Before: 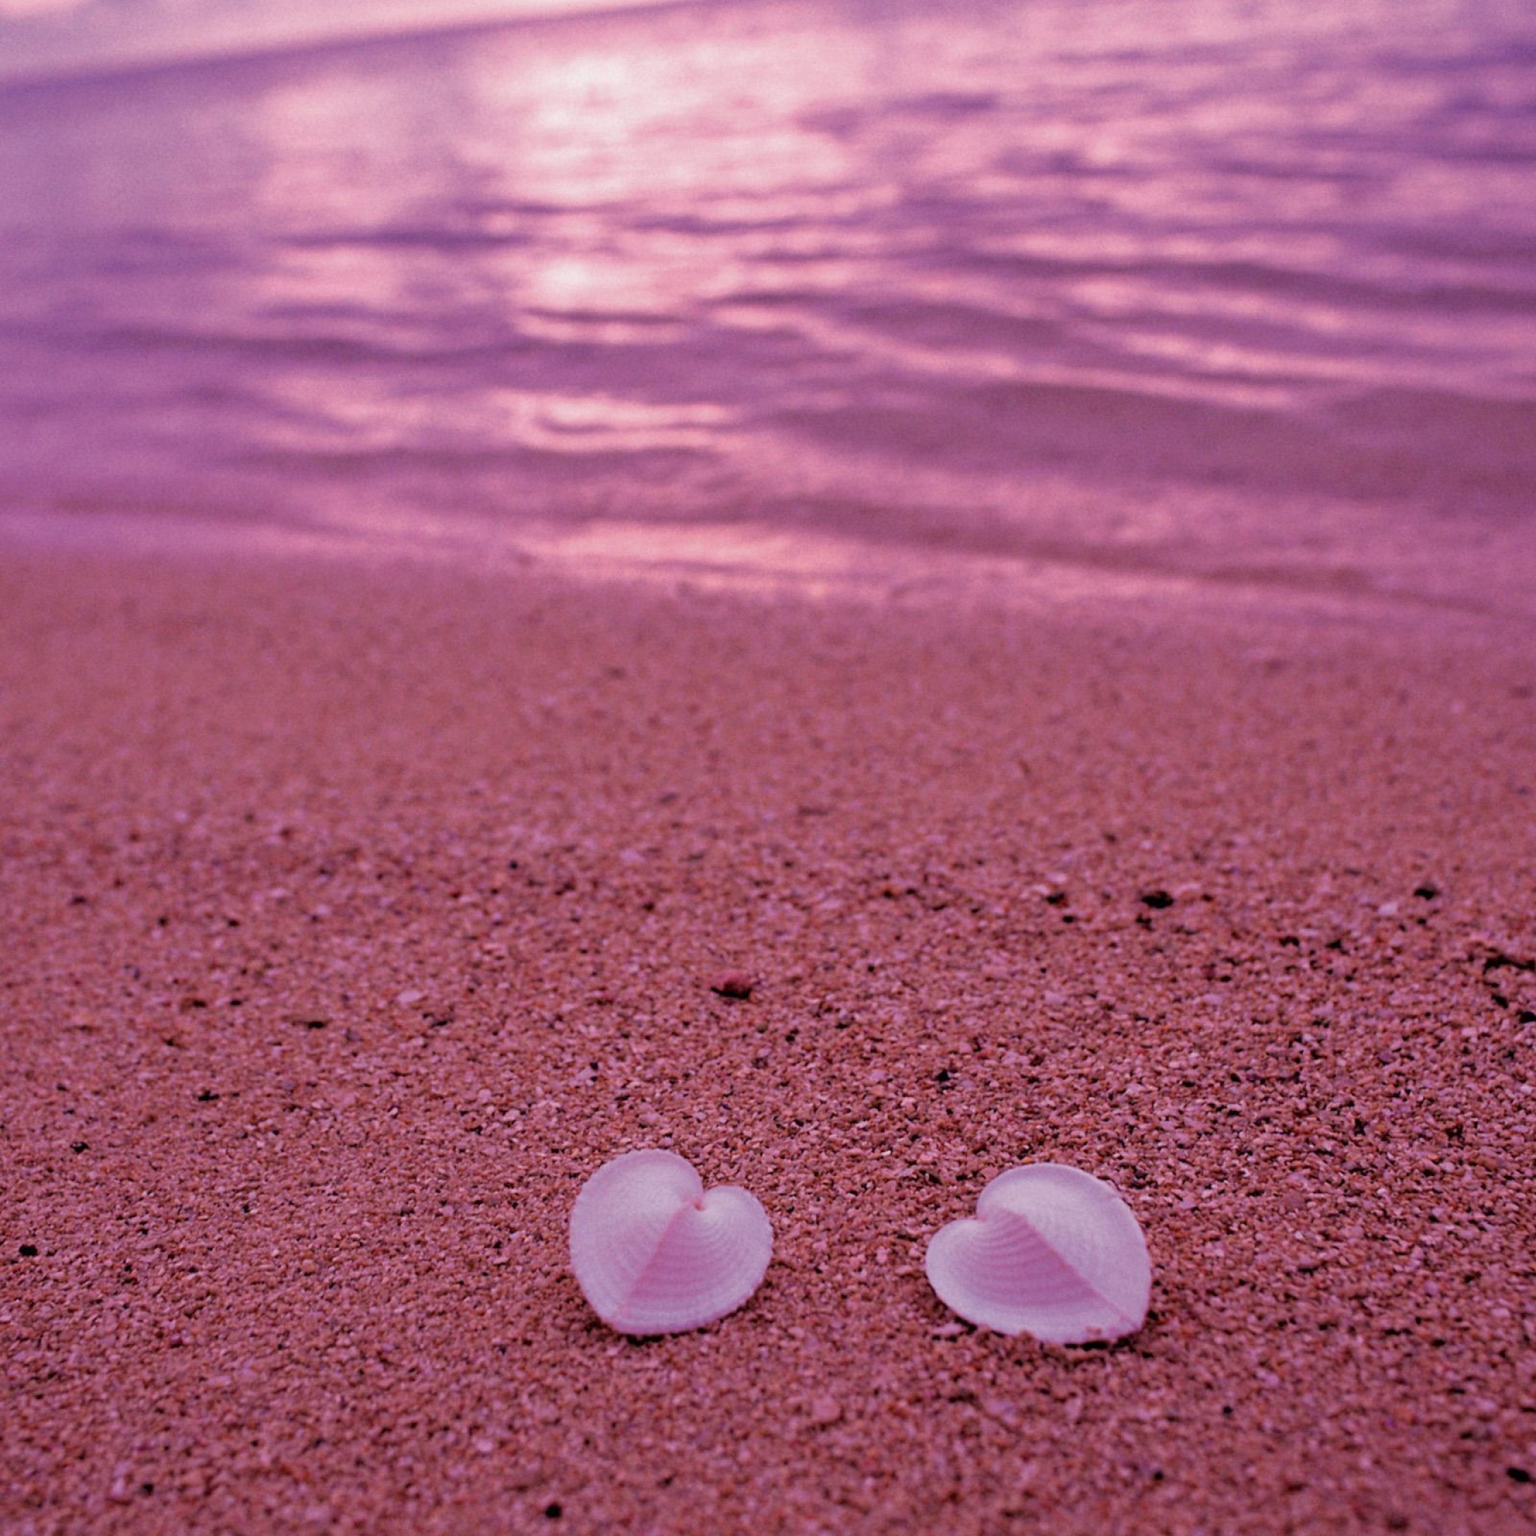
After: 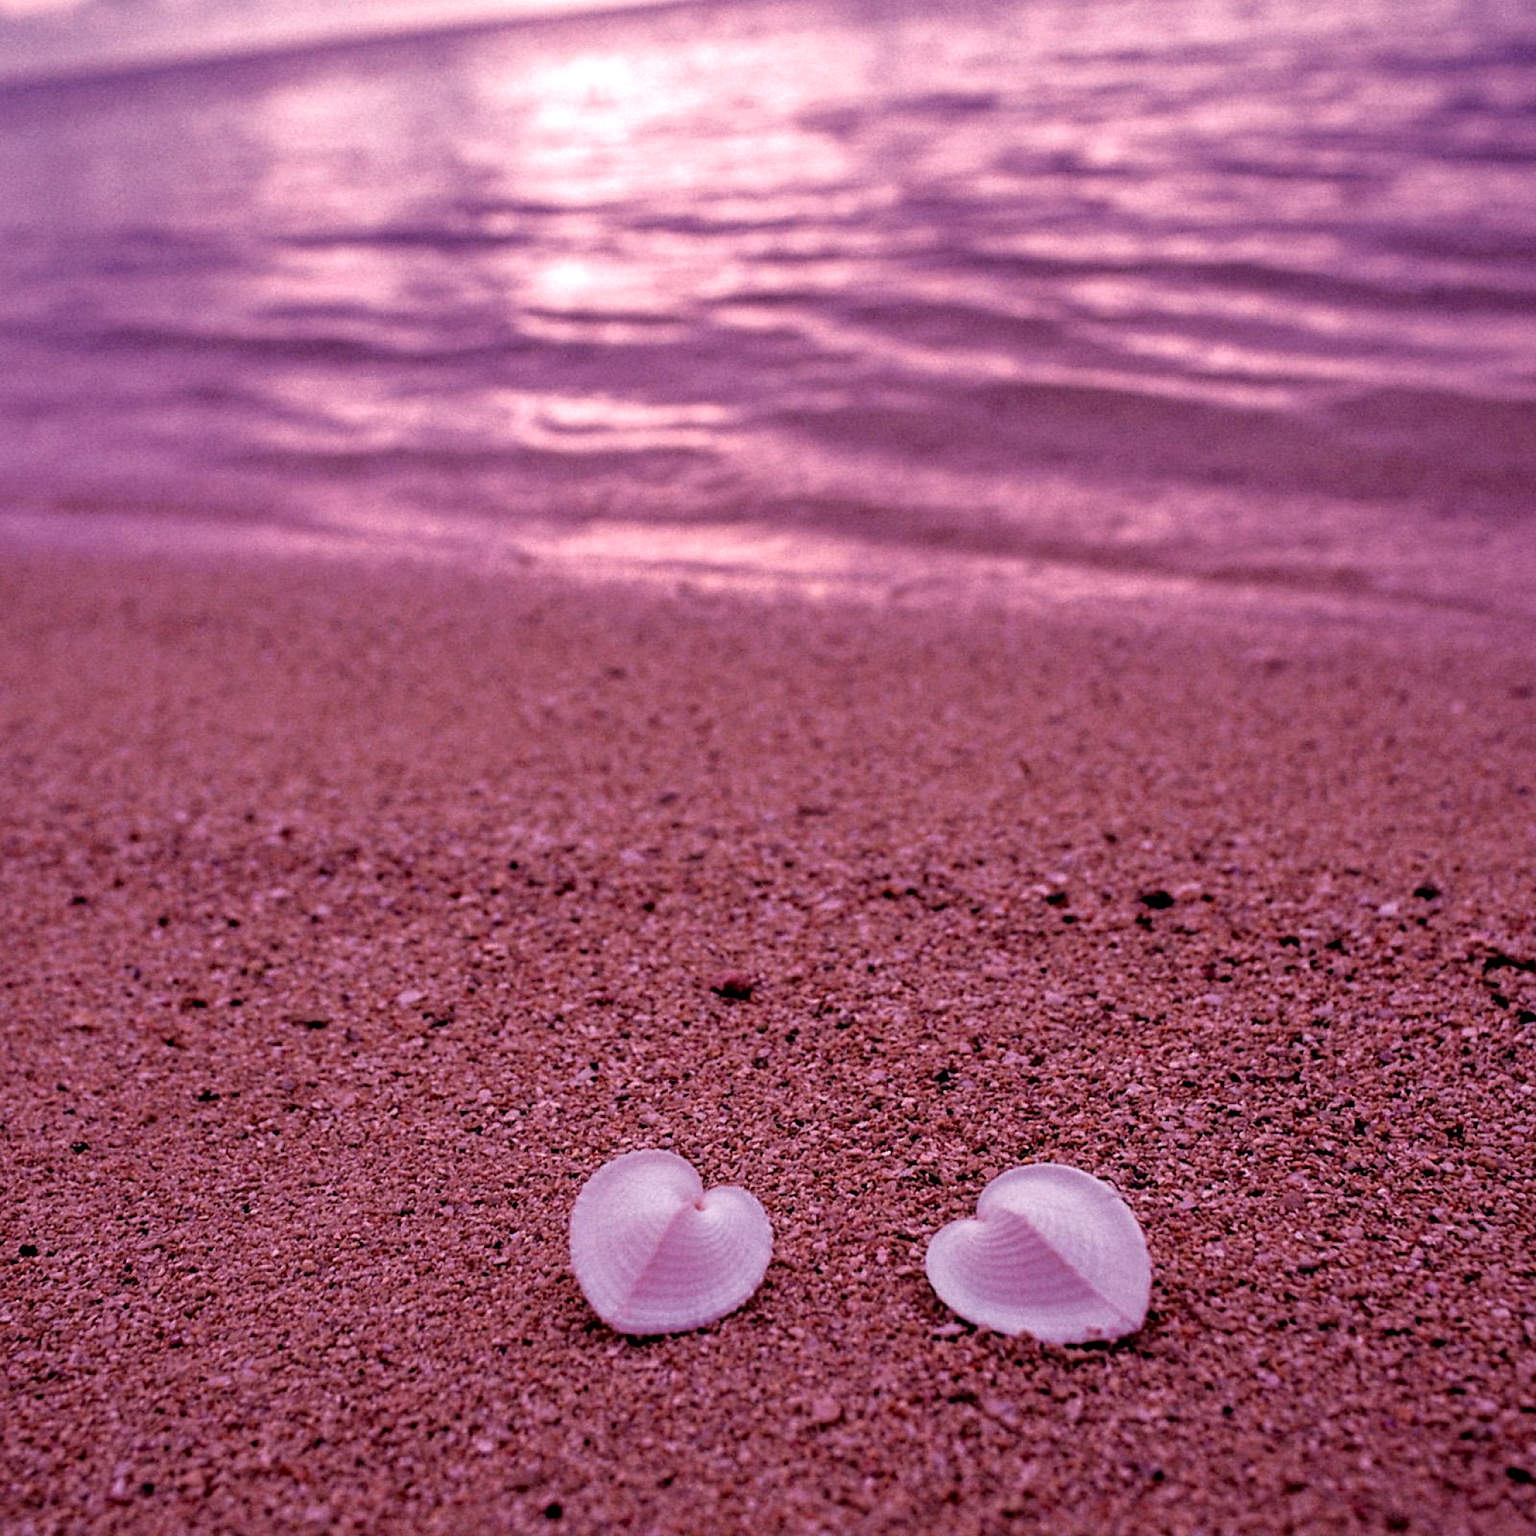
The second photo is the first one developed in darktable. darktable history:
local contrast: highlights 60%, shadows 60%, detail 160%
sharpen: radius 1.864, amount 0.398, threshold 1.271
